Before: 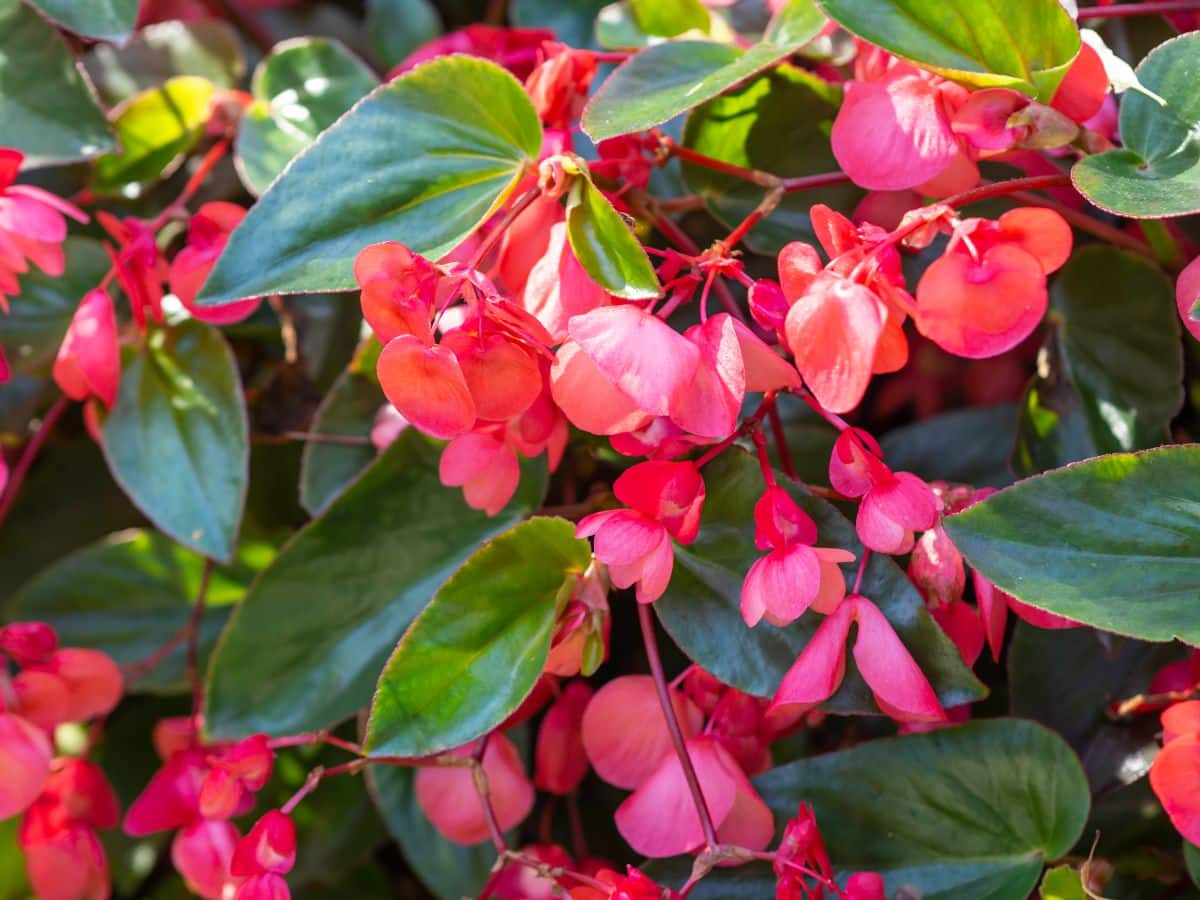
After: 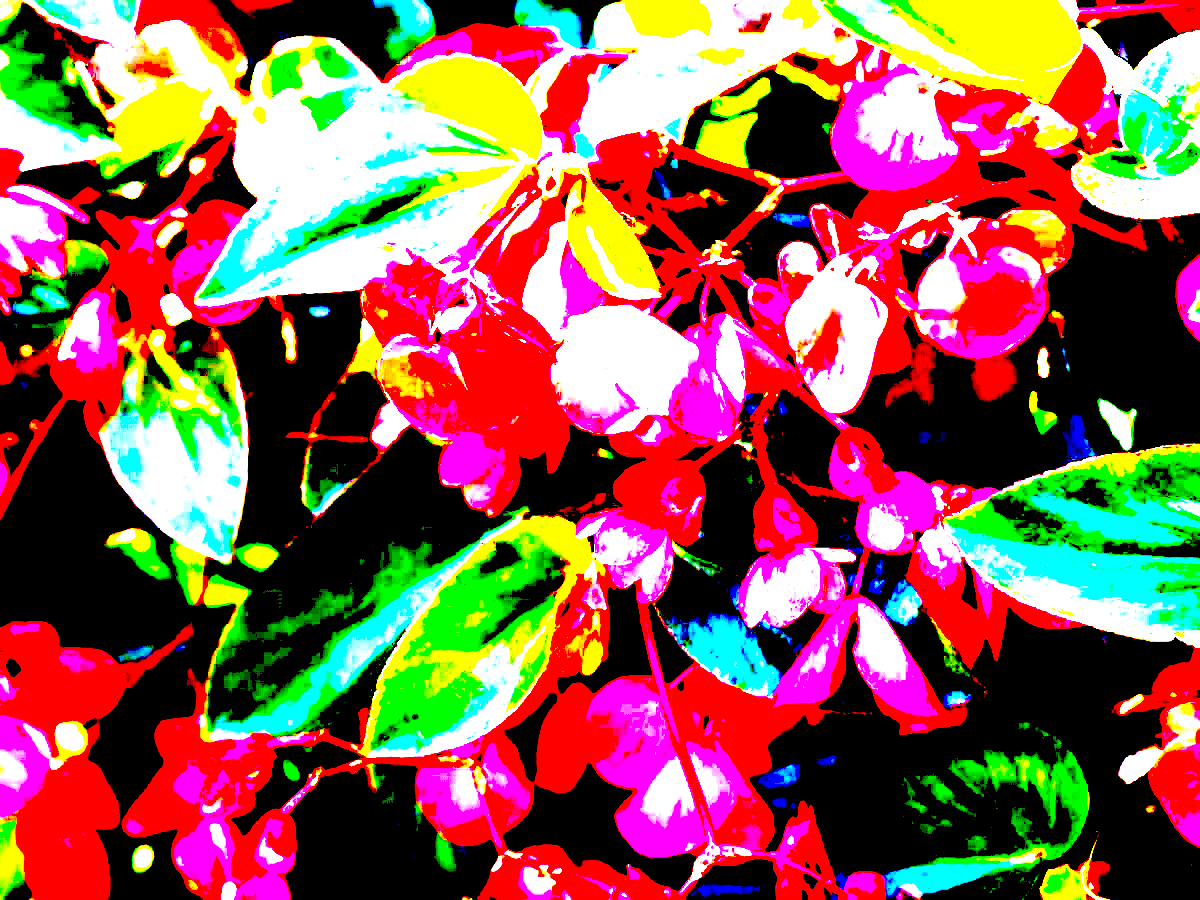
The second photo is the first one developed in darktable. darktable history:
white balance: red 1, blue 1
exposure: black level correction 0.1, exposure 3 EV, compensate highlight preservation false
